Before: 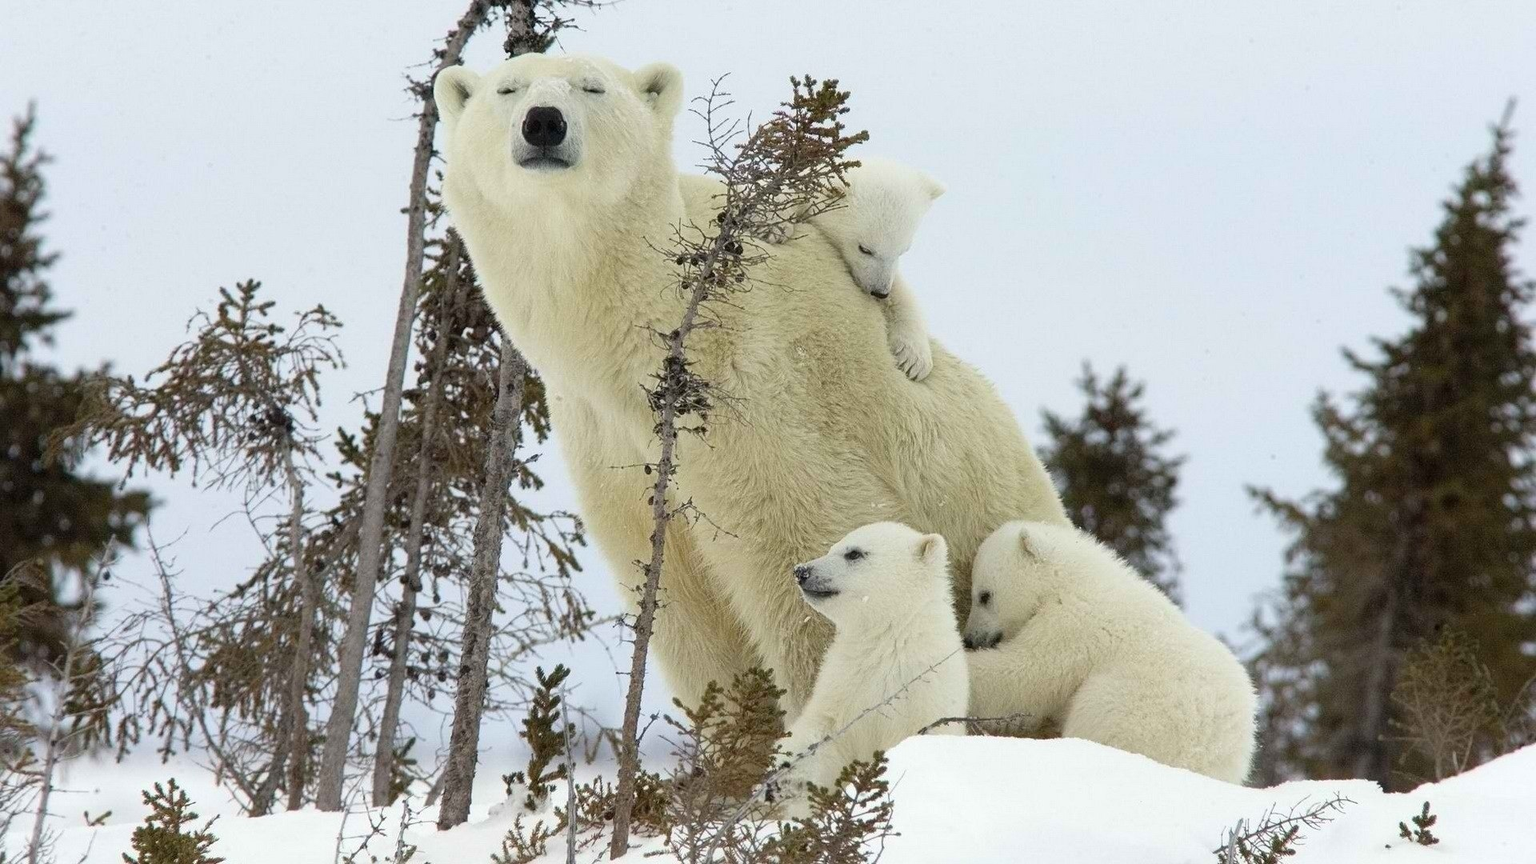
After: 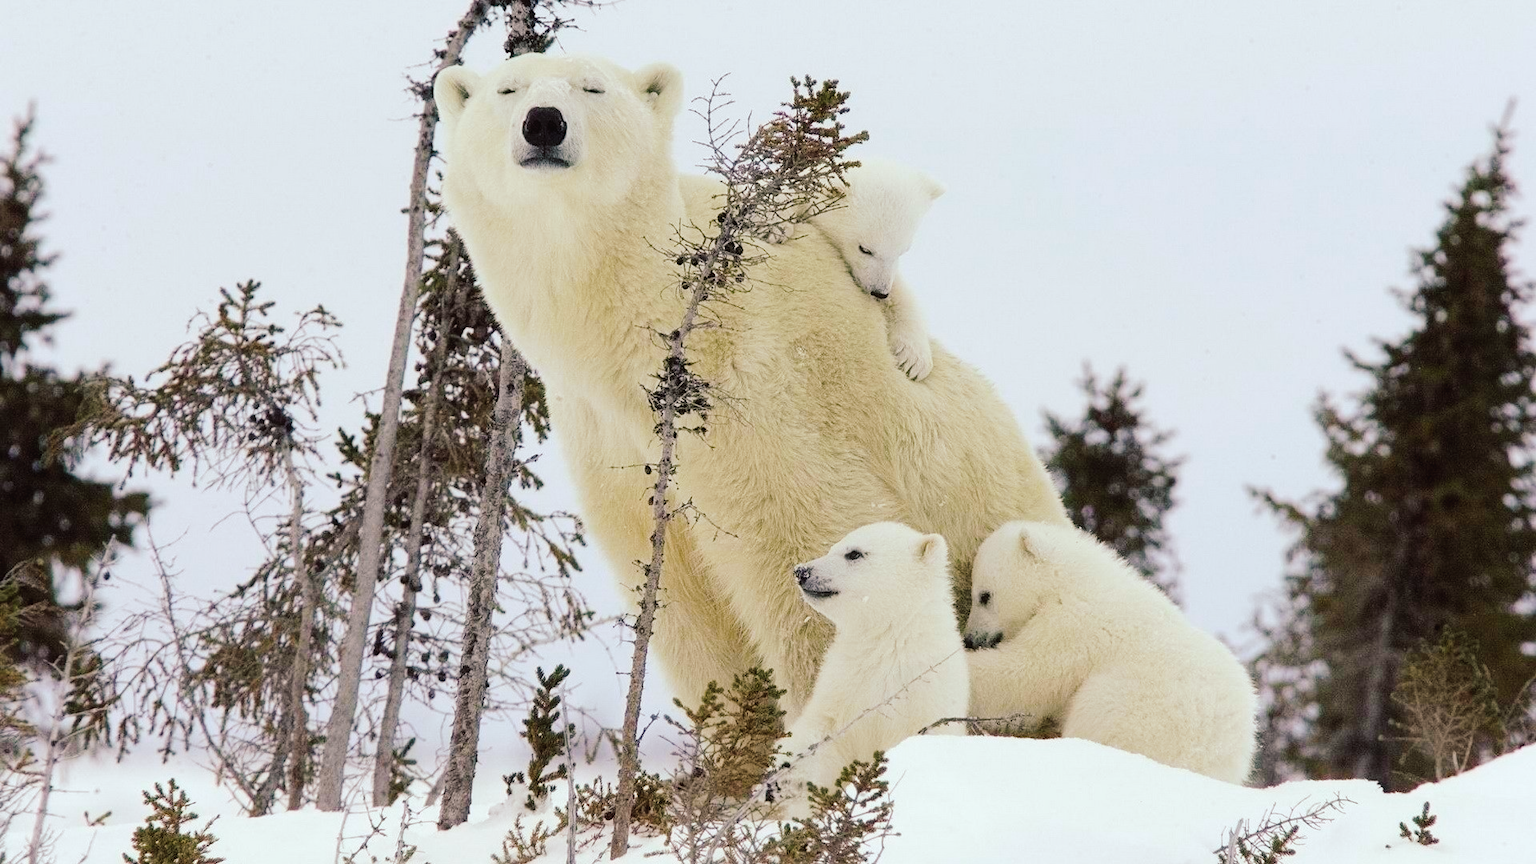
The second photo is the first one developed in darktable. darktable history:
tone curve: curves: ch0 [(0, 0) (0.003, 0.019) (0.011, 0.021) (0.025, 0.023) (0.044, 0.026) (0.069, 0.037) (0.1, 0.059) (0.136, 0.088) (0.177, 0.138) (0.224, 0.199) (0.277, 0.279) (0.335, 0.376) (0.399, 0.481) (0.468, 0.581) (0.543, 0.658) (0.623, 0.735) (0.709, 0.8) (0.801, 0.861) (0.898, 0.928) (1, 1)], preserve colors none
color look up table: target L [95.6, 89.3, 89.38, 87.25, 85.43, 84.42, 73.48, 60.69, 52.63, 58.43, 43.94, 39.15, 27.32, 25.44, 200.37, 77.83, 64.14, 66.3, 61.76, 58.64, 47.76, 49.21, 38.34, 29.72, 27.12, 23.07, 13.02, 1.192, 88.19, 79.06, 67.55, 66.08, 60.99, 55.5, 57.19, 54.31, 42.27, 33.06, 37.43, 32.29, 16.15, 3.173, 85.1, 67.12, 62.73, 47.26, 45.89, 32.73, 34.04], target a [-9.6, -22.33, -7.309, -33.54, -39.46, -56.13, -4.782, -34.27, -47.89, 0.485, -11.93, -29.37, -21.49, -6.247, 0, 21.65, 40.64, 26.14, 28.35, 51.37, 69.69, 36.34, 50.9, 4.956, 26.47, 31.34, 20.14, 5.411, 23.32, 38.94, 23.85, 67.71, 5.404, 33.63, 54.76, 90.85, 60.77, 19.06, 53.36, 40.94, 32.64, 20.98, -36.24, -18.03, -10.72, -8.257, -26.1, -4.533, -5.125], target b [17.23, 43.78, 78.2, 72.64, 2.878, 32.24, 40.9, 23.74, 41.23, 21.04, 35.47, 28.75, 19.14, 26.27, 0, 10.43, 41.4, 28.87, 58.01, 19.65, 29.01, 40.16, 13.19, 9.101, 0.665, 28.5, 17.42, 0.917, -15.86, -24.82, -10.03, -48.39, 1.914, -43.35, -5.151, -67.73, -21.46, -57.14, -45.5, -25.28, -47.5, -26.97, -15.54, -18.23, -43.79, -23.75, -3.502, -23.53, -2.88], num patches 49
